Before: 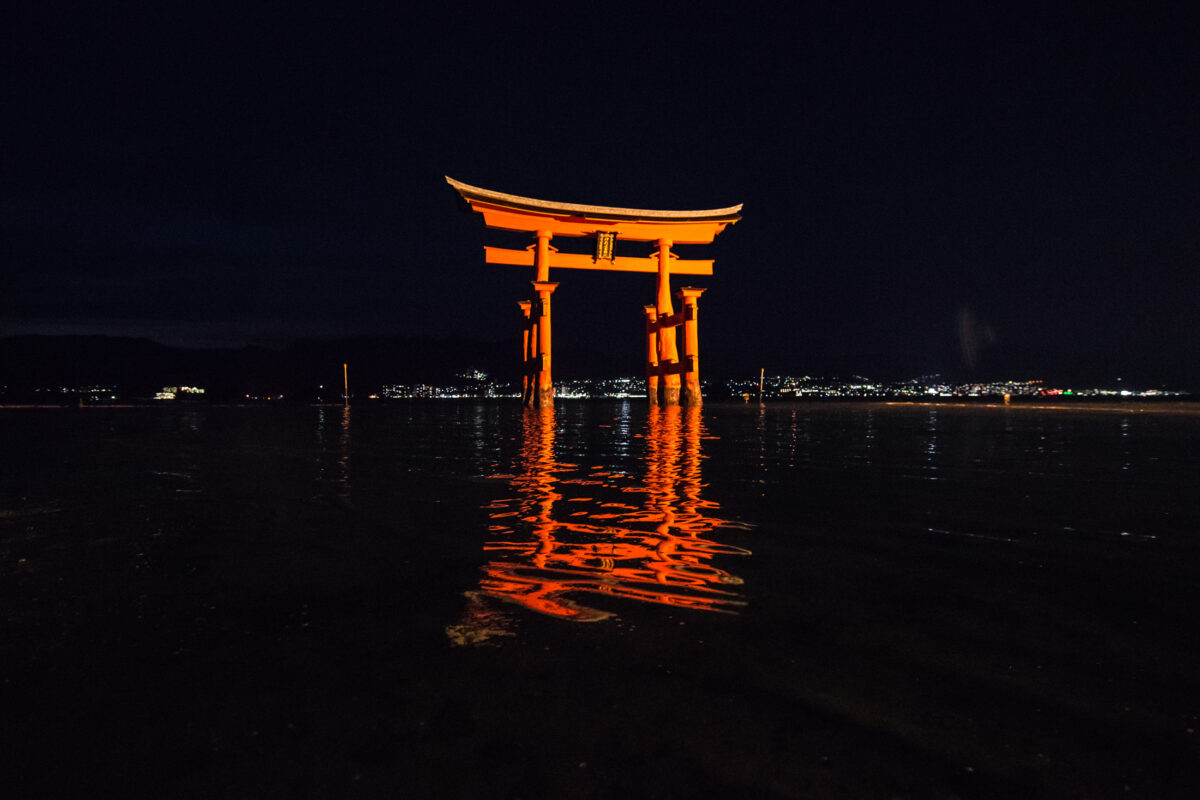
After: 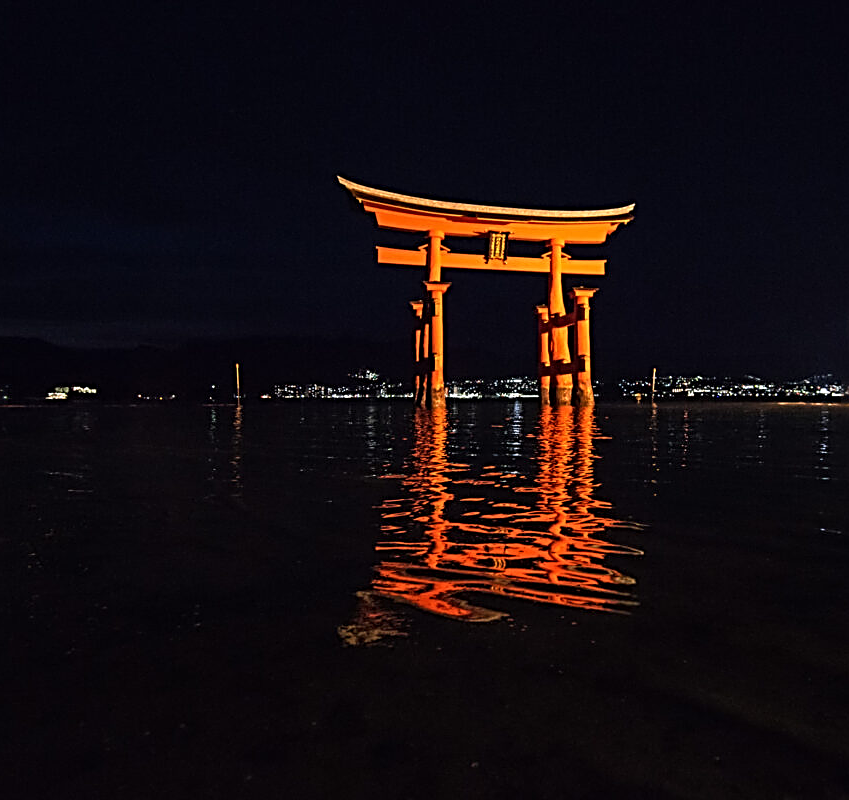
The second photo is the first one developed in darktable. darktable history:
tone equalizer: on, module defaults
crop and rotate: left 9.061%, right 20.142%
sharpen: radius 2.817, amount 0.715
